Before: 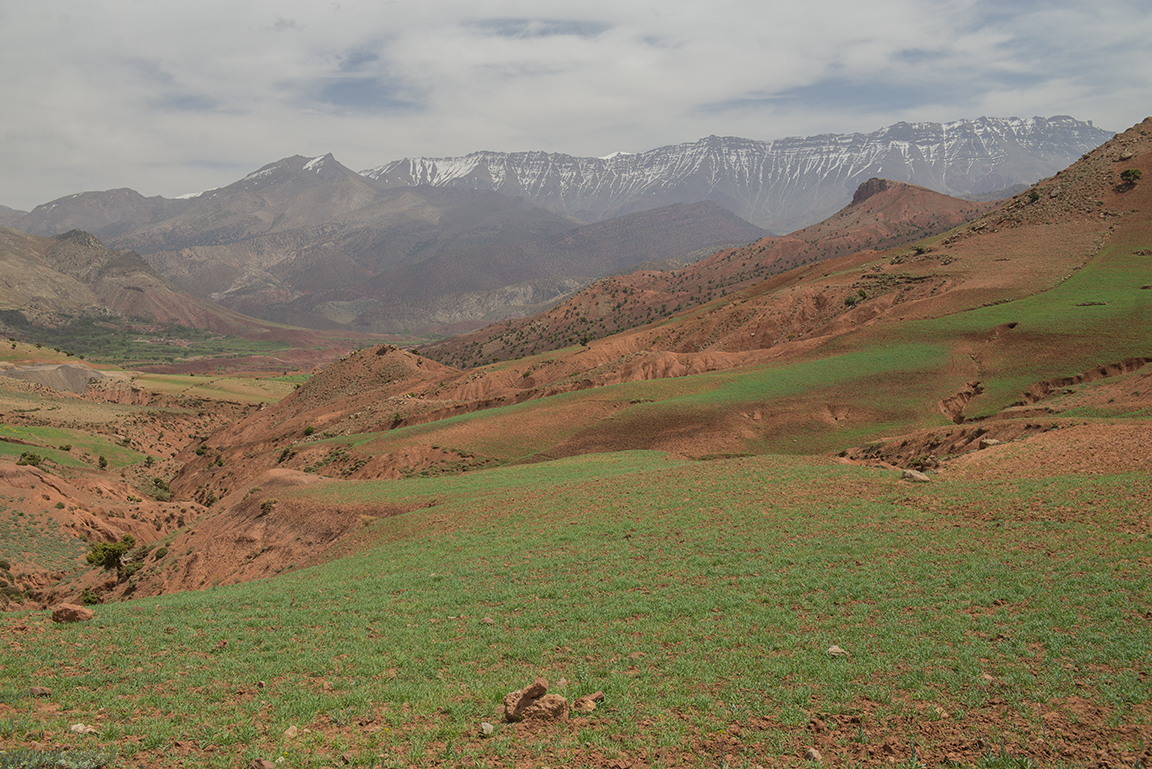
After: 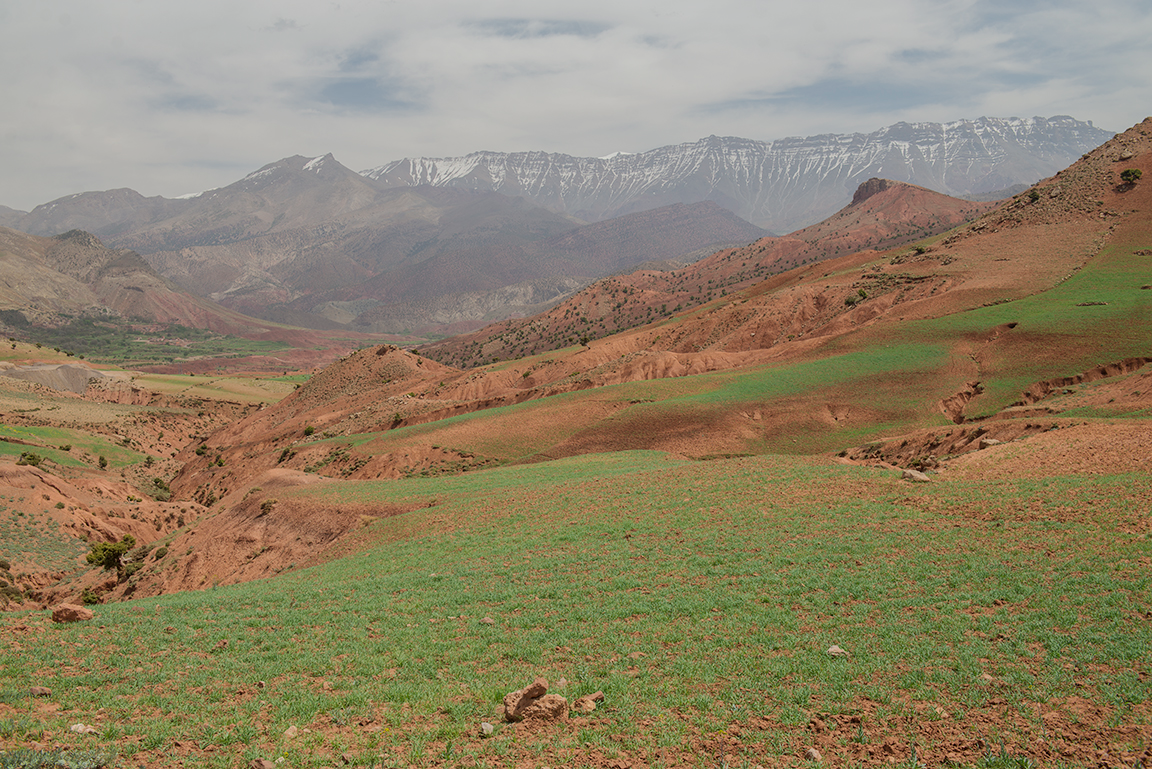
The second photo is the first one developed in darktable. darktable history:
contrast brightness saturation: saturation -0.084
base curve: curves: ch0 [(0, 0) (0.235, 0.266) (0.503, 0.496) (0.786, 0.72) (1, 1)], preserve colors none
